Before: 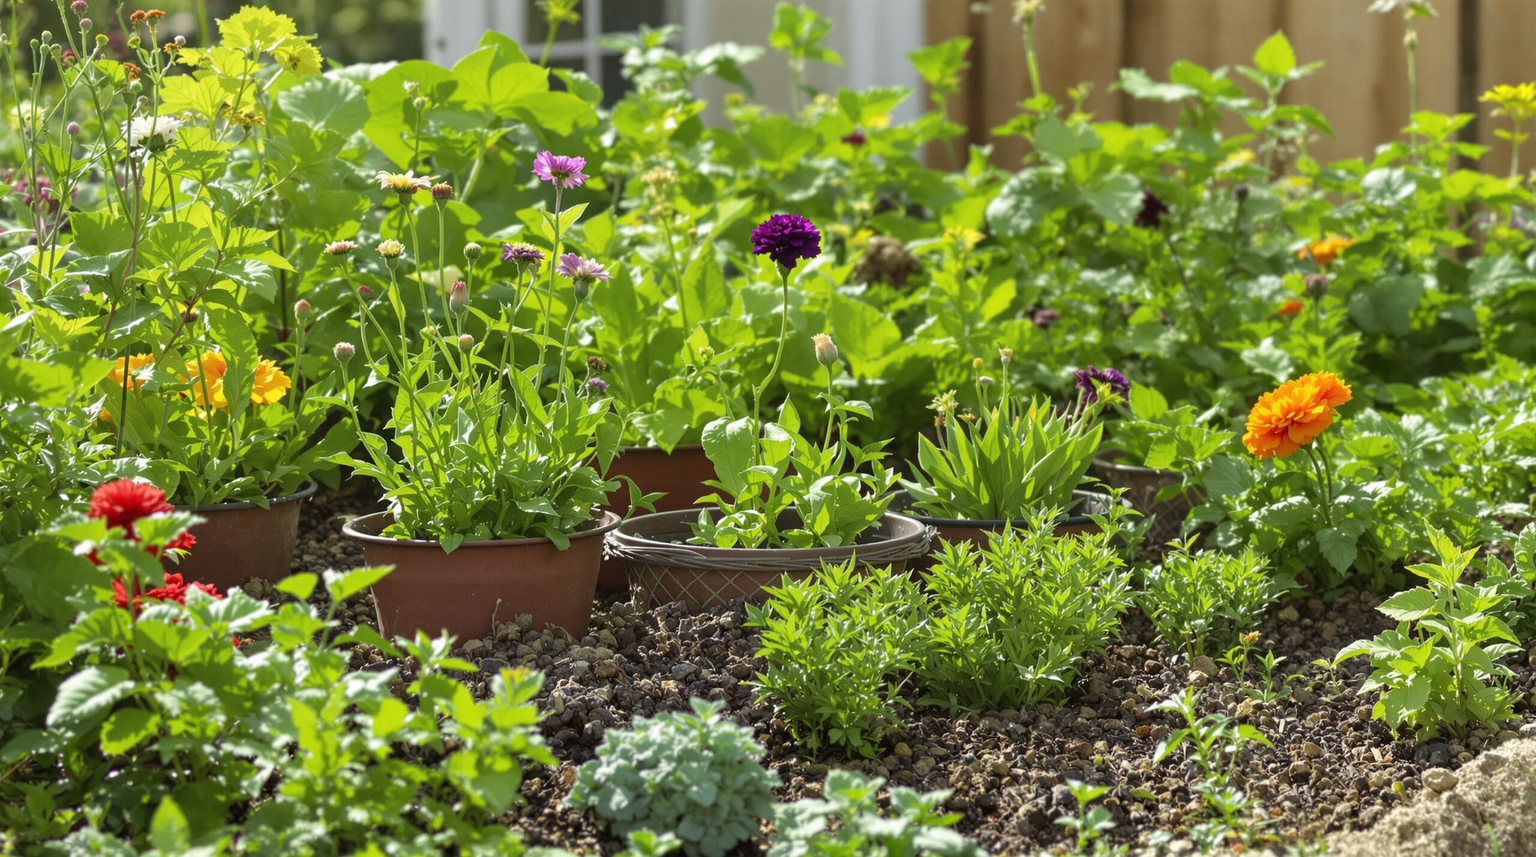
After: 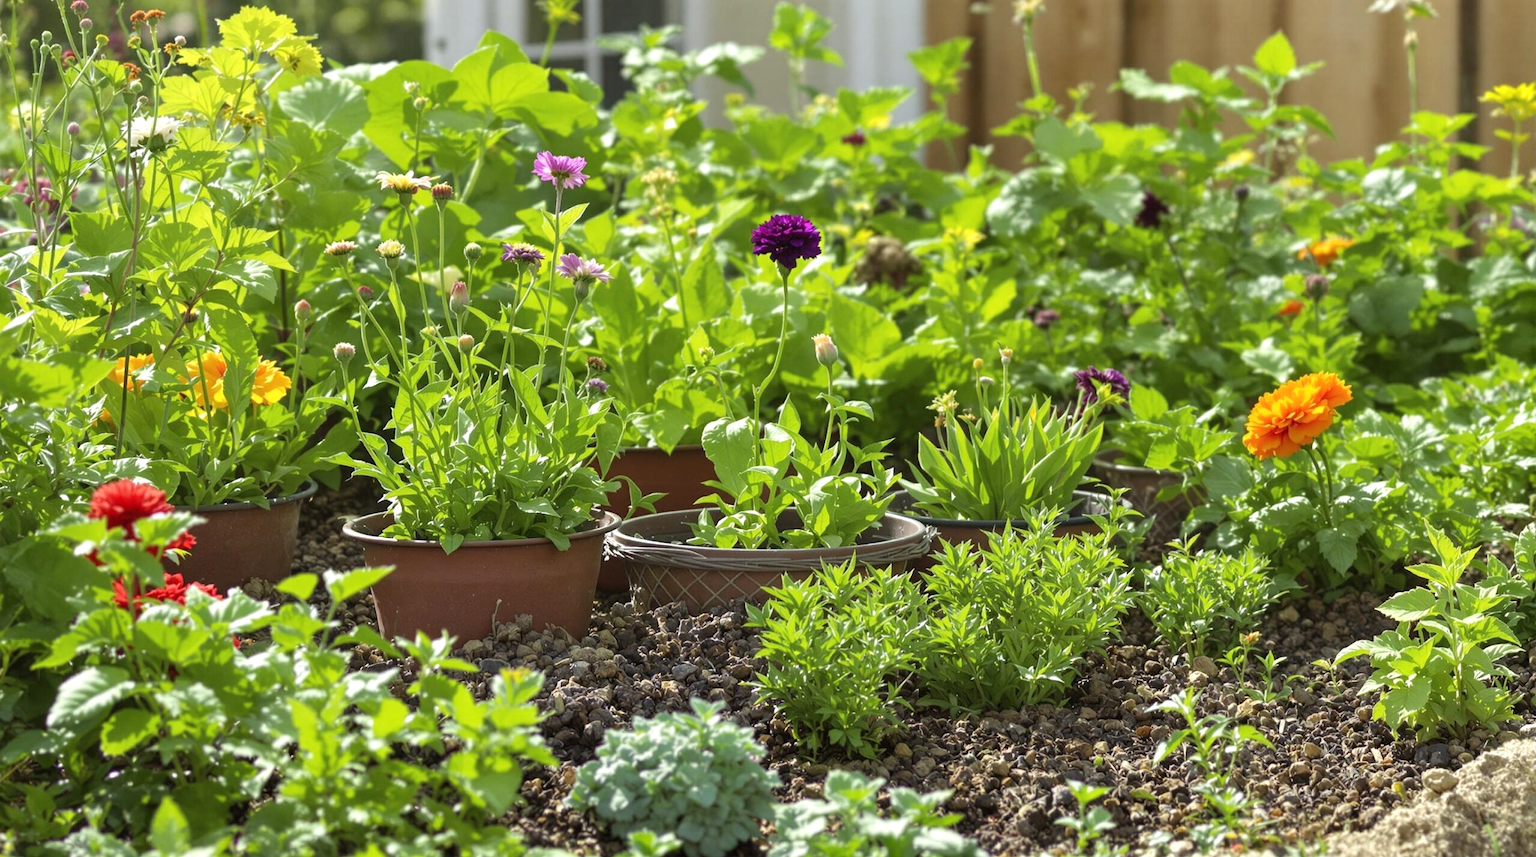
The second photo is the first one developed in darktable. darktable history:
exposure: exposure 0.201 EV, compensate highlight preservation false
